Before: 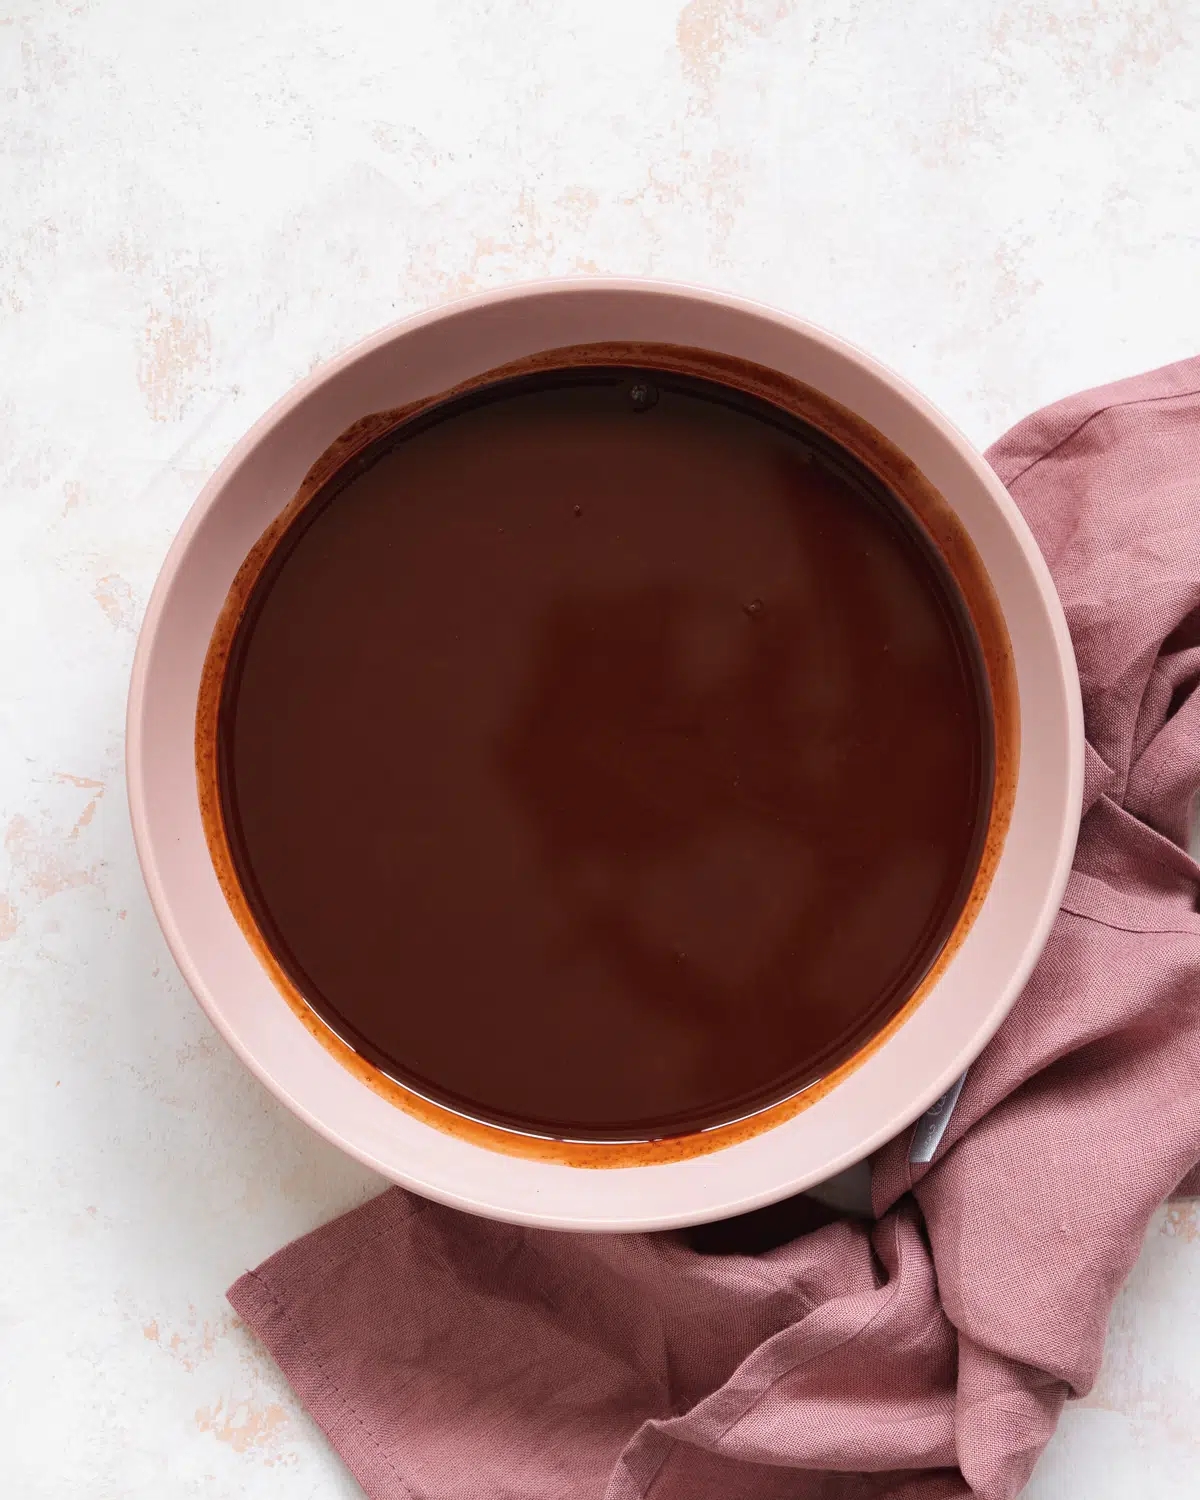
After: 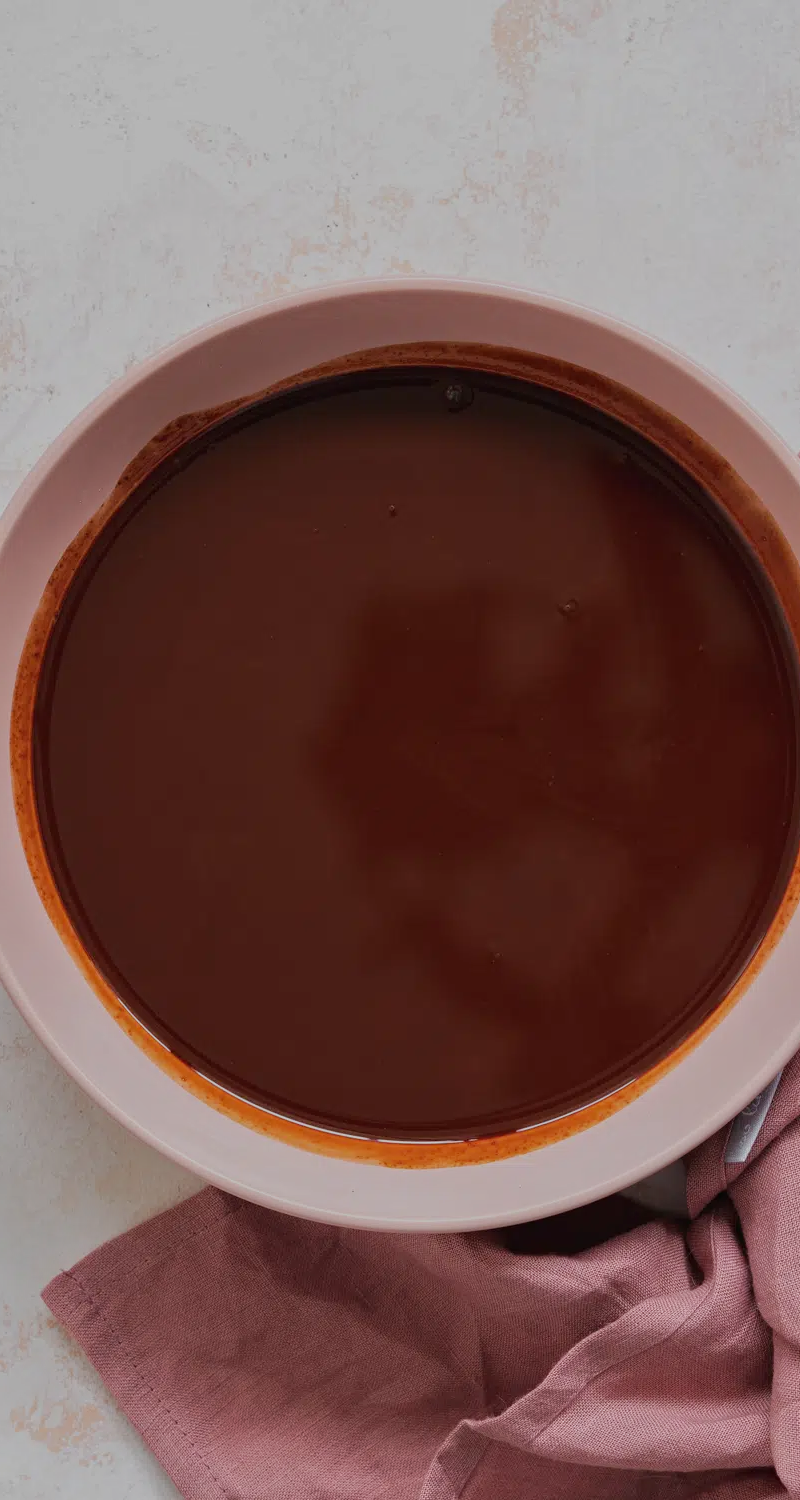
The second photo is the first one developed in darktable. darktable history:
color balance: contrast fulcrum 17.78%
tone equalizer: -8 EV -0.002 EV, -7 EV 0.005 EV, -6 EV -0.008 EV, -5 EV 0.007 EV, -4 EV -0.042 EV, -3 EV -0.233 EV, -2 EV -0.662 EV, -1 EV -0.983 EV, +0 EV -0.969 EV, smoothing diameter 2%, edges refinement/feathering 20, mask exposure compensation -1.57 EV, filter diffusion 5
crop and rotate: left 15.446%, right 17.836%
tone curve: curves: ch0 [(0, 0) (0.003, 0.003) (0.011, 0.011) (0.025, 0.025) (0.044, 0.044) (0.069, 0.068) (0.1, 0.098) (0.136, 0.134) (0.177, 0.175) (0.224, 0.221) (0.277, 0.273) (0.335, 0.331) (0.399, 0.394) (0.468, 0.462) (0.543, 0.543) (0.623, 0.623) (0.709, 0.709) (0.801, 0.801) (0.898, 0.898) (1, 1)], preserve colors none
